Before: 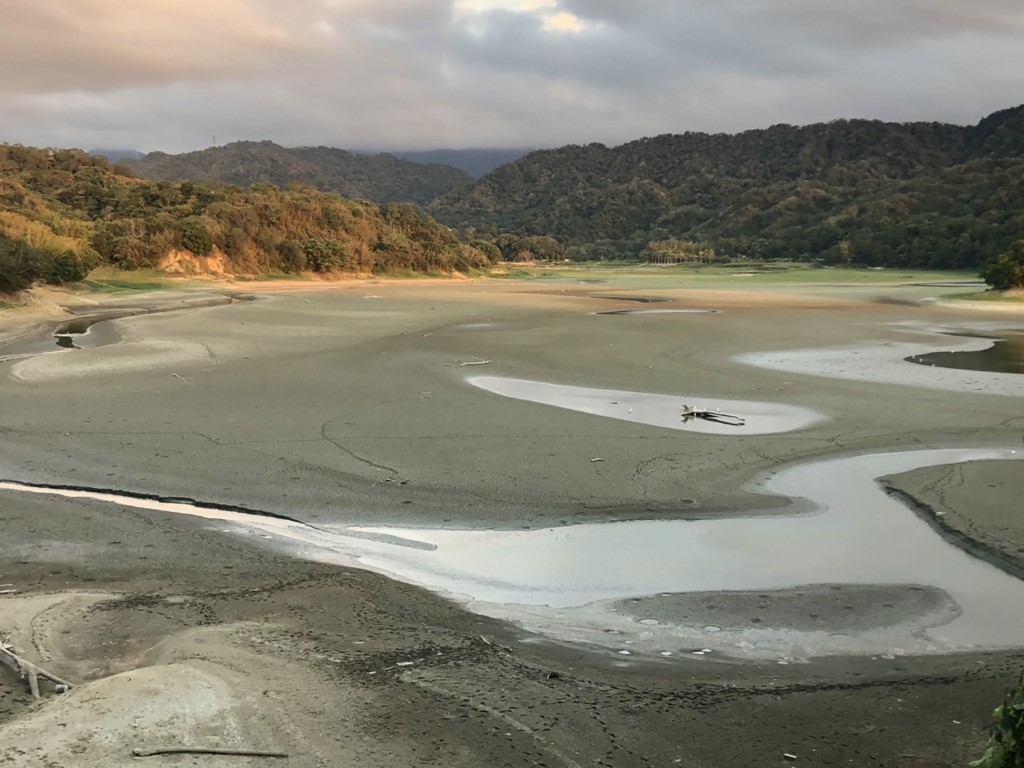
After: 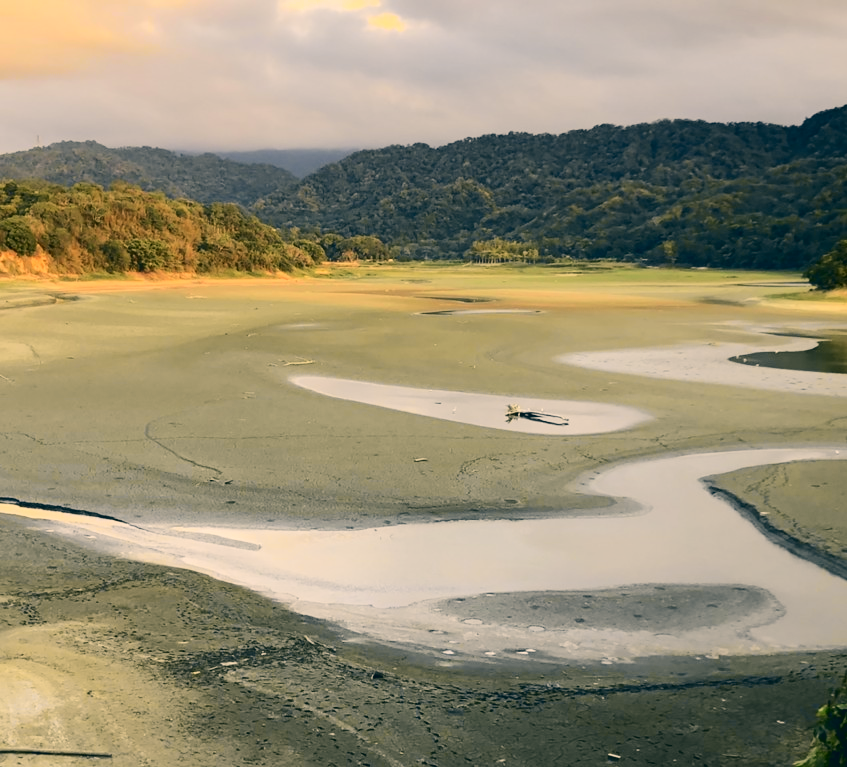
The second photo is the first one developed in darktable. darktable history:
tone curve: curves: ch0 [(0, 0.003) (0.113, 0.081) (0.207, 0.184) (0.515, 0.612) (0.712, 0.793) (0.984, 0.961)]; ch1 [(0, 0) (0.172, 0.123) (0.317, 0.272) (0.414, 0.382) (0.476, 0.479) (0.505, 0.498) (0.534, 0.534) (0.621, 0.65) (0.709, 0.764) (1, 1)]; ch2 [(0, 0) (0.411, 0.424) (0.505, 0.505) (0.521, 0.524) (0.537, 0.57) (0.65, 0.699) (1, 1)], color space Lab, independent channels, preserve colors none
crop: left 17.282%, bottom 0.026%
contrast equalizer: y [[0.5, 0.488, 0.462, 0.461, 0.491, 0.5], [0.5 ×6], [0.5 ×6], [0 ×6], [0 ×6]], mix 0.304
color correction: highlights a* 10.33, highlights b* 14.55, shadows a* -10.03, shadows b* -14.8
